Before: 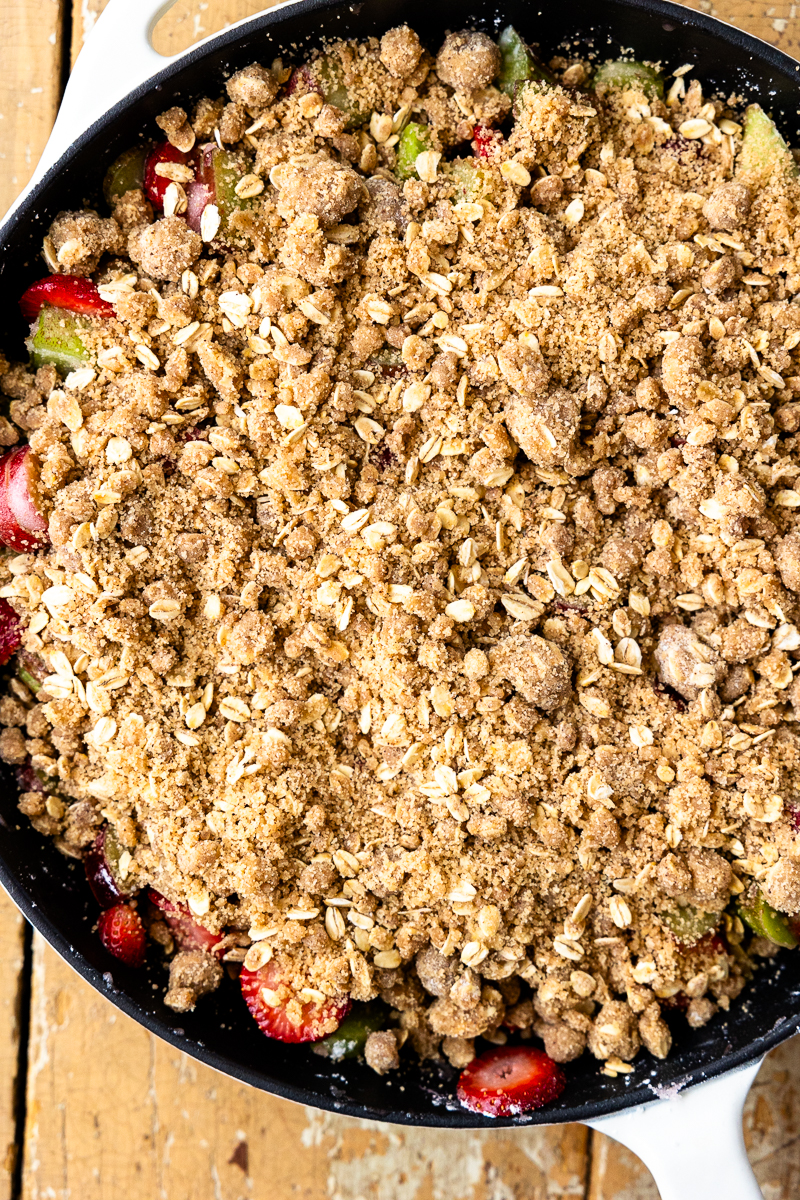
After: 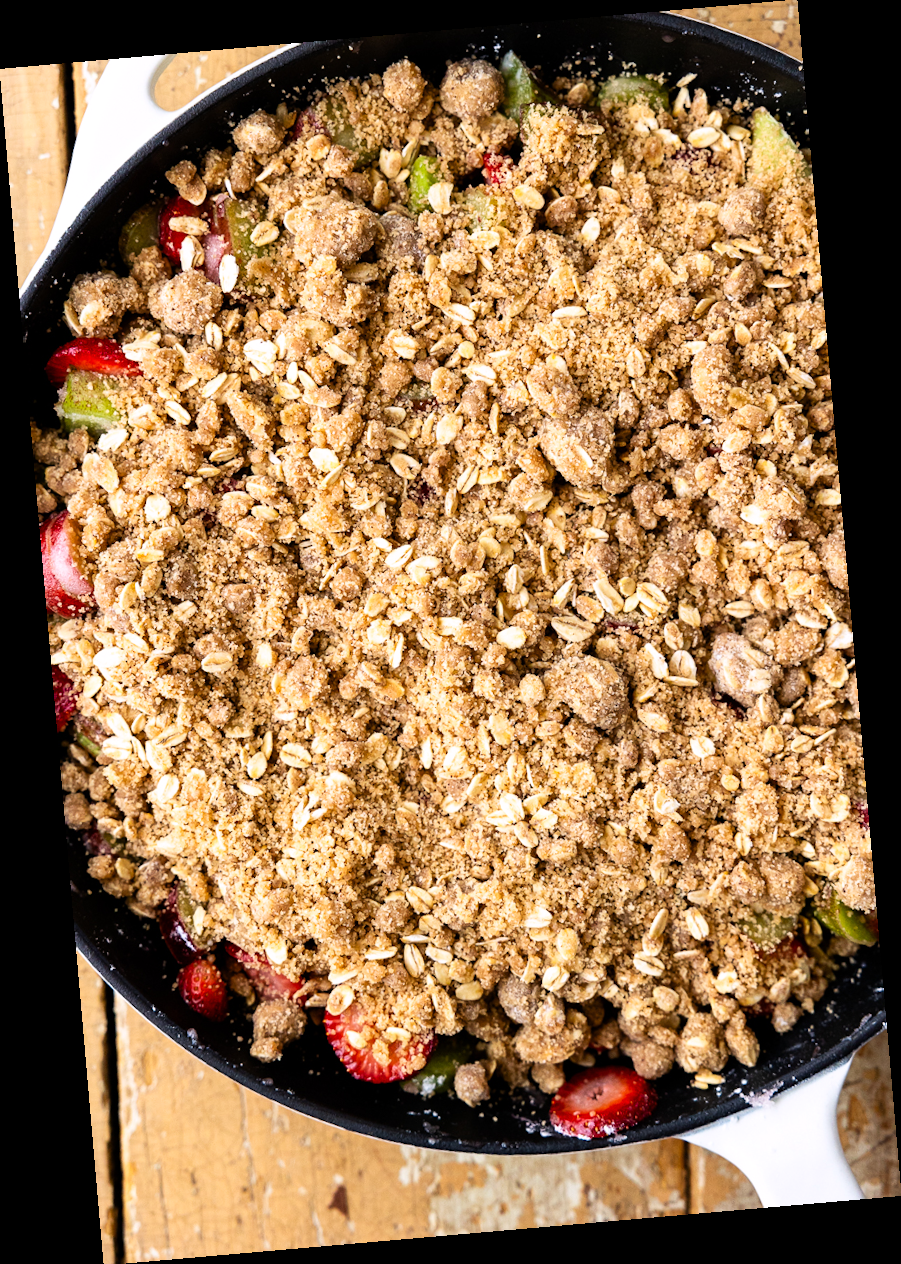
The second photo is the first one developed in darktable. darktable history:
rotate and perspective: rotation -4.98°, automatic cropping off
white balance: red 1.009, blue 1.027
